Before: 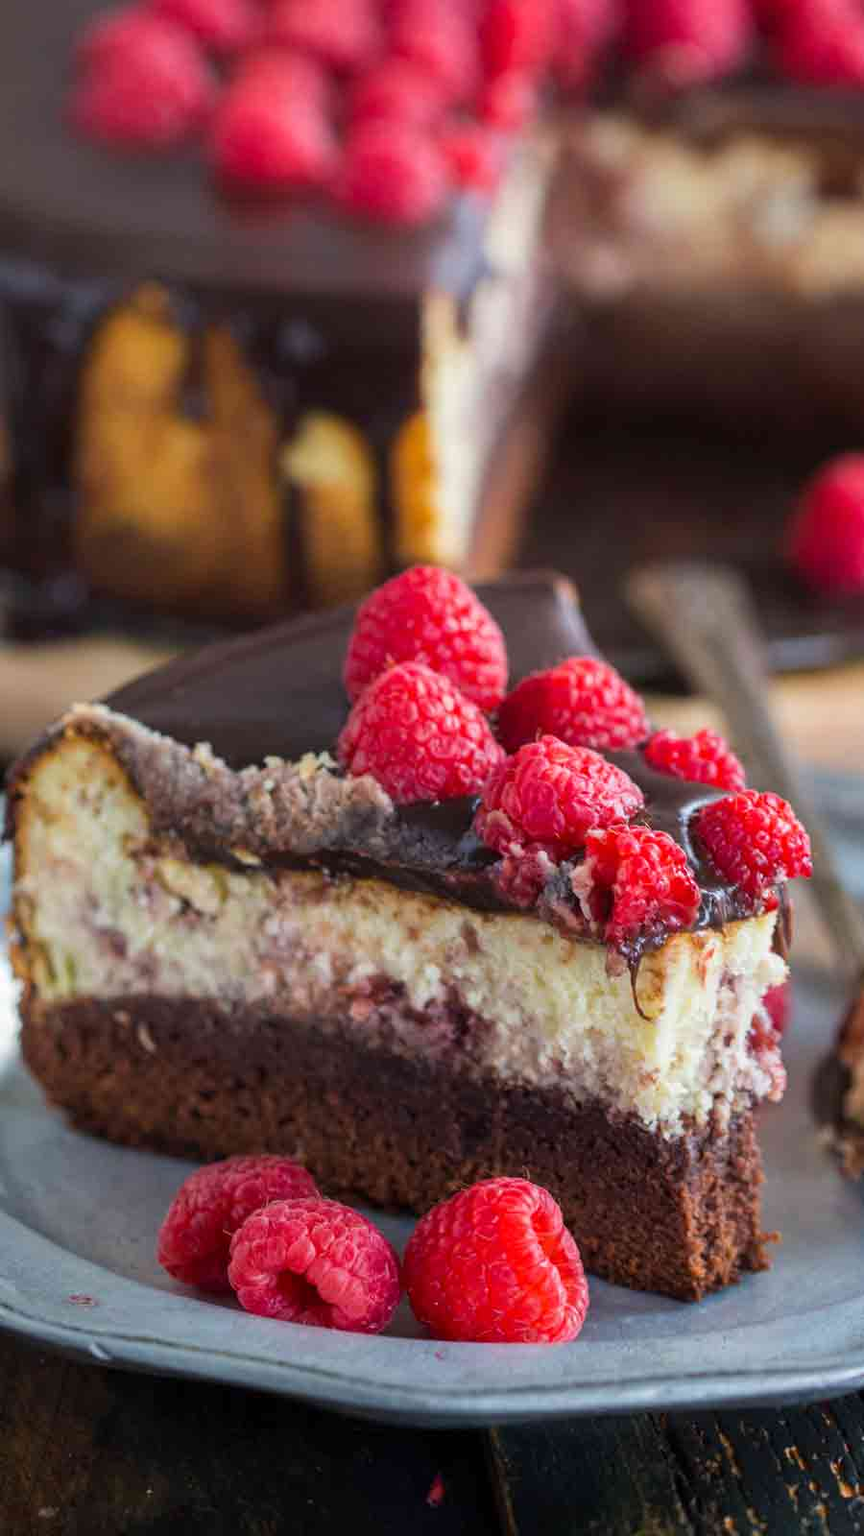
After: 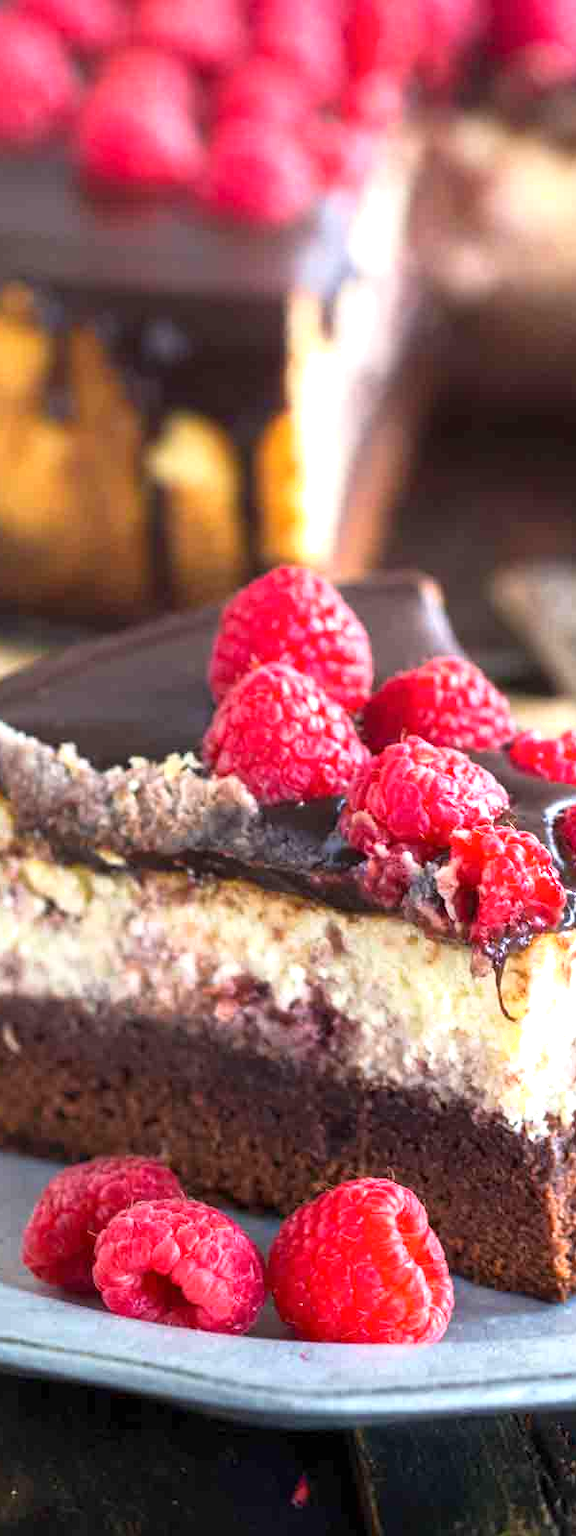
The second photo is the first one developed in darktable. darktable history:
shadows and highlights: shadows 0, highlights 40
exposure: exposure 0.935 EV, compensate highlight preservation false
crop and rotate: left 15.754%, right 17.579%
